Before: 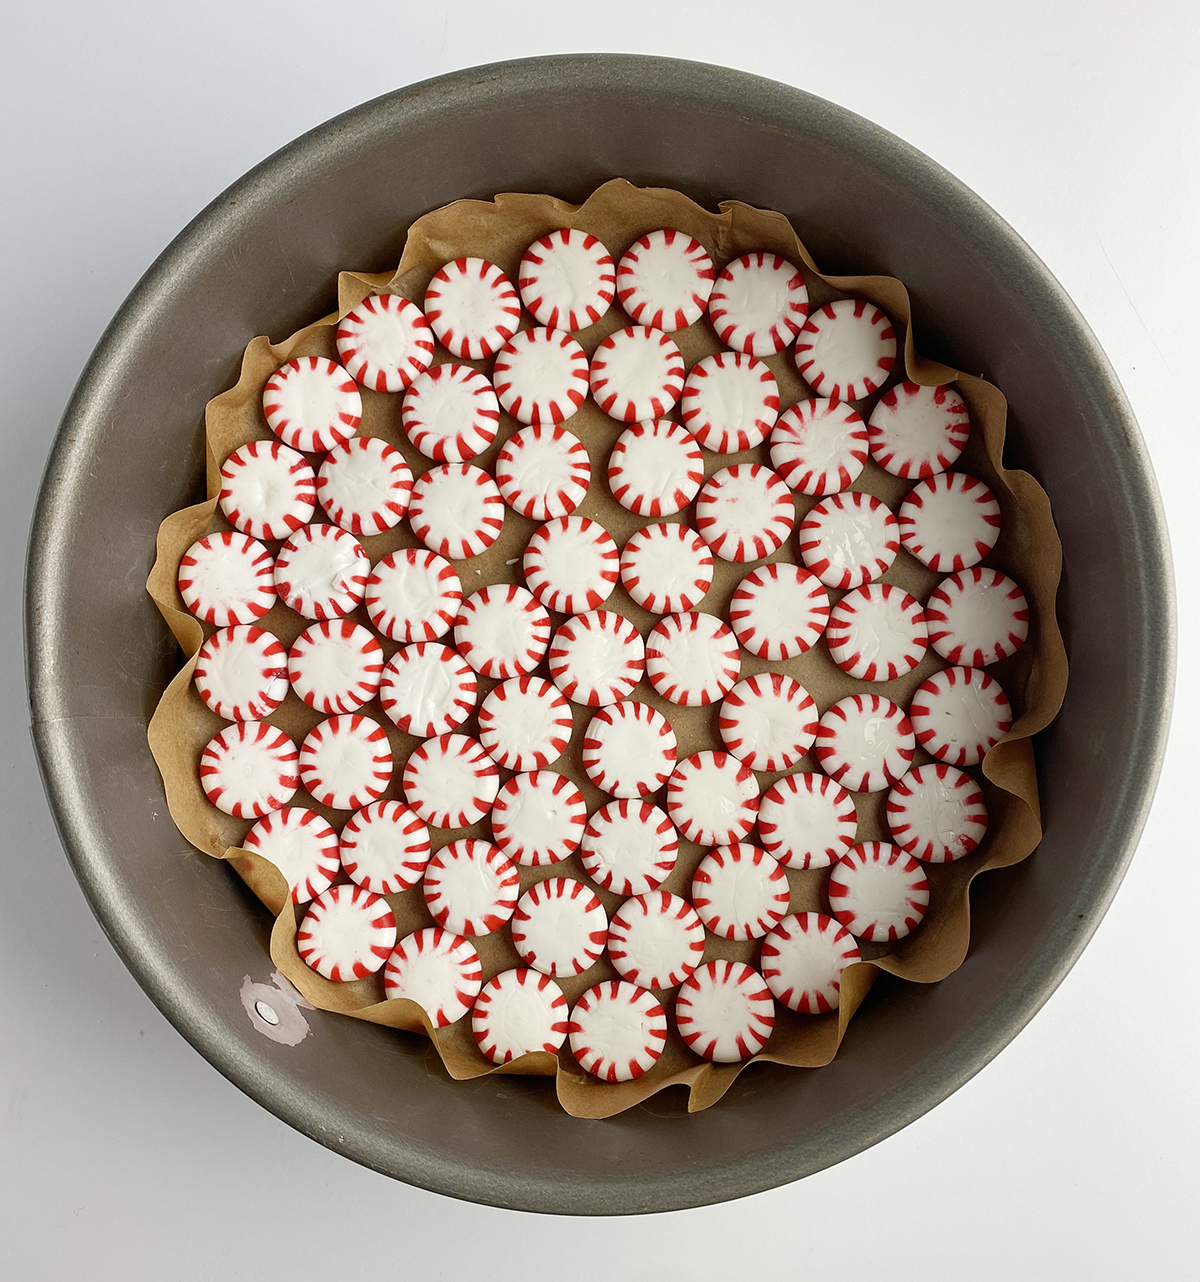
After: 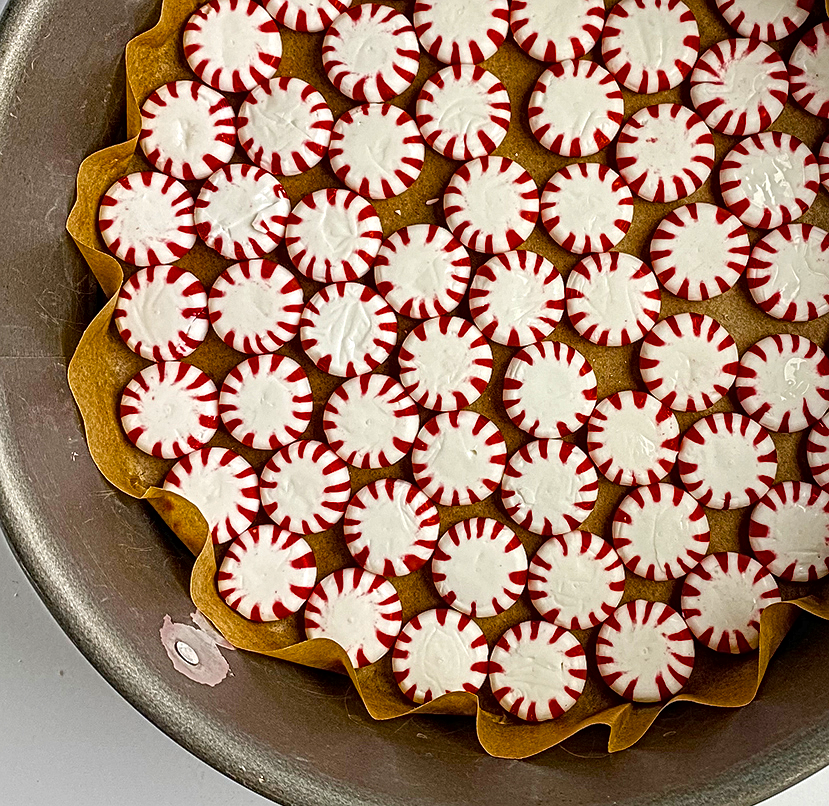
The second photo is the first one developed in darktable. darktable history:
crop: left 6.71%, top 28.083%, right 24.163%, bottom 9.009%
local contrast: mode bilateral grid, contrast 20, coarseness 3, detail 299%, midtone range 0.2
color balance rgb: perceptual saturation grading › global saturation 31.025%, saturation formula JzAzBz (2021)
